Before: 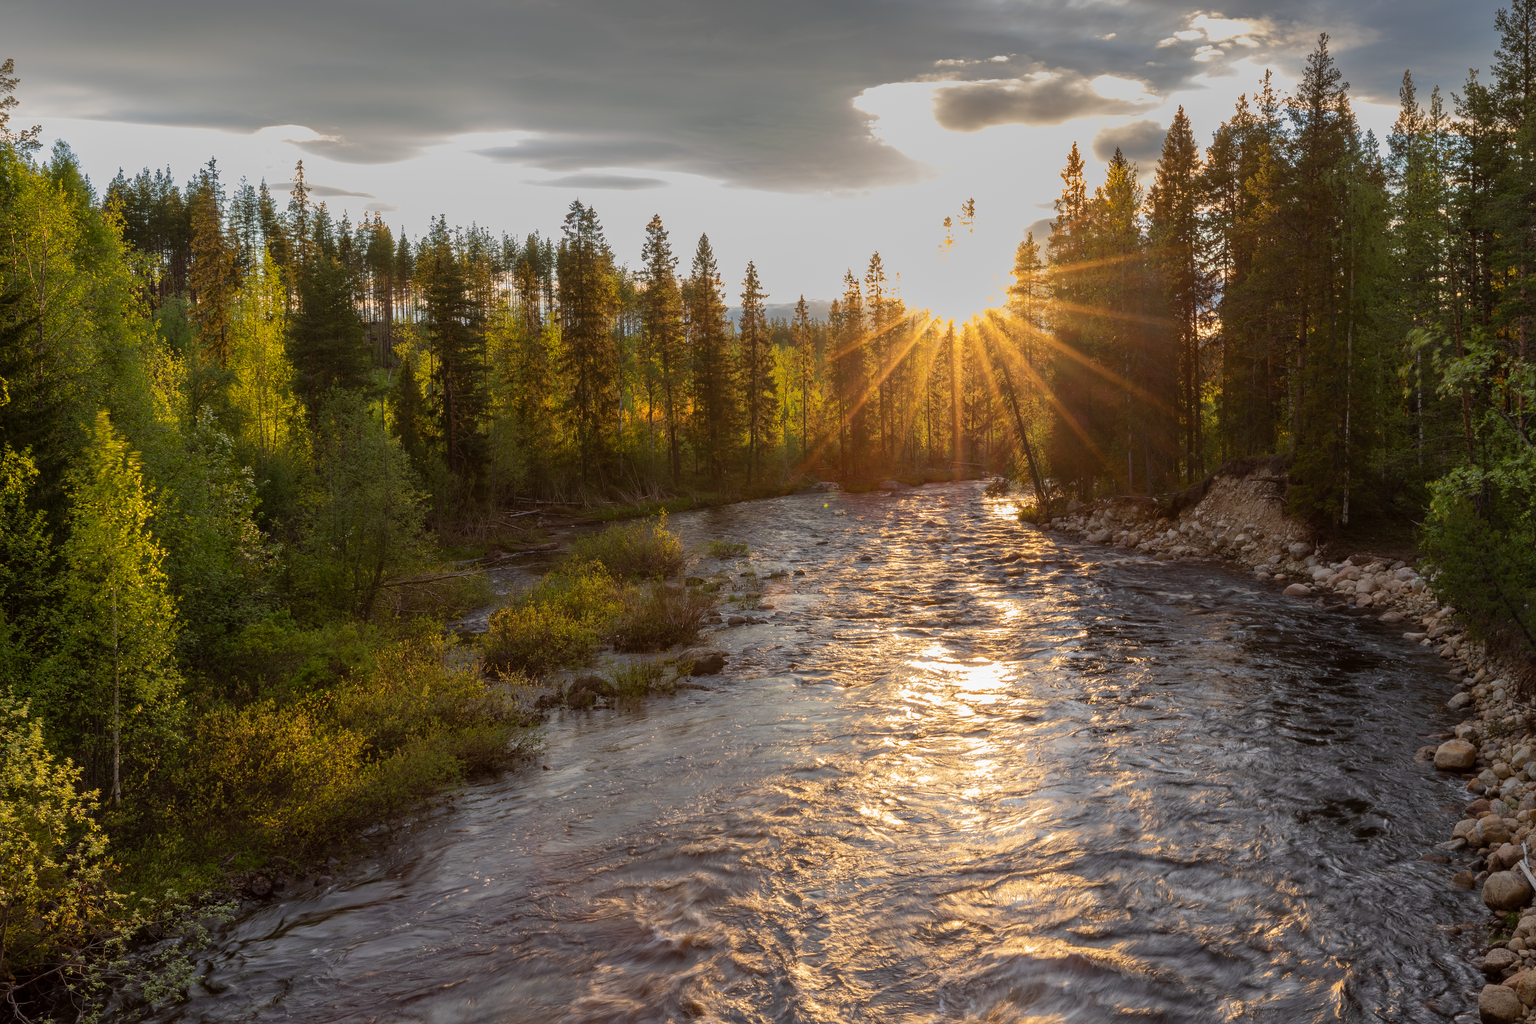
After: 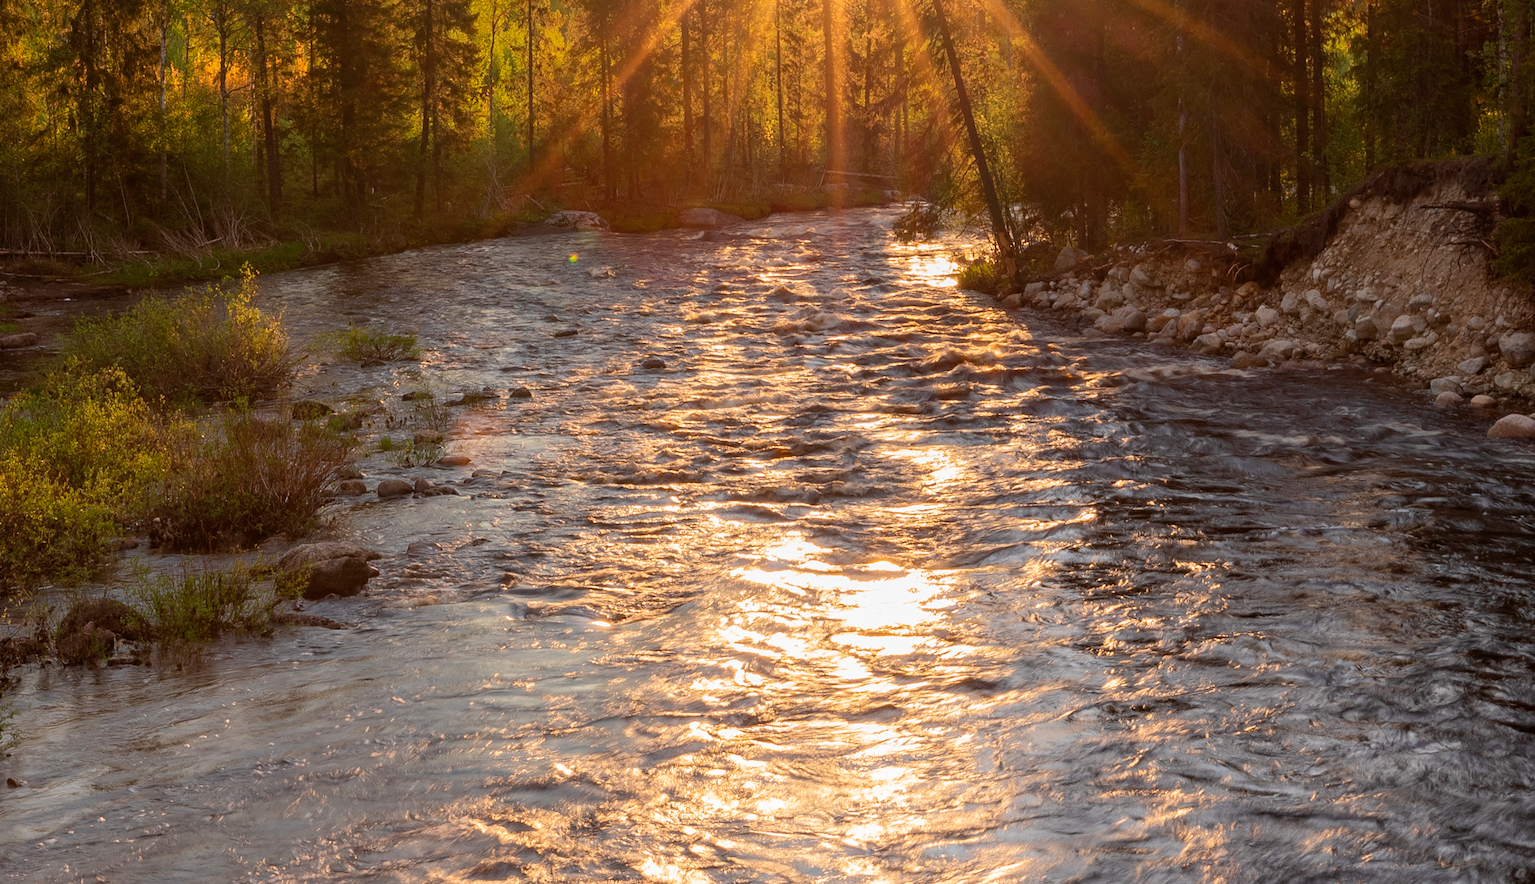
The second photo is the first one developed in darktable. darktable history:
crop: left 35.132%, top 36.79%, right 14.877%, bottom 20.041%
contrast brightness saturation: saturation -0.049
